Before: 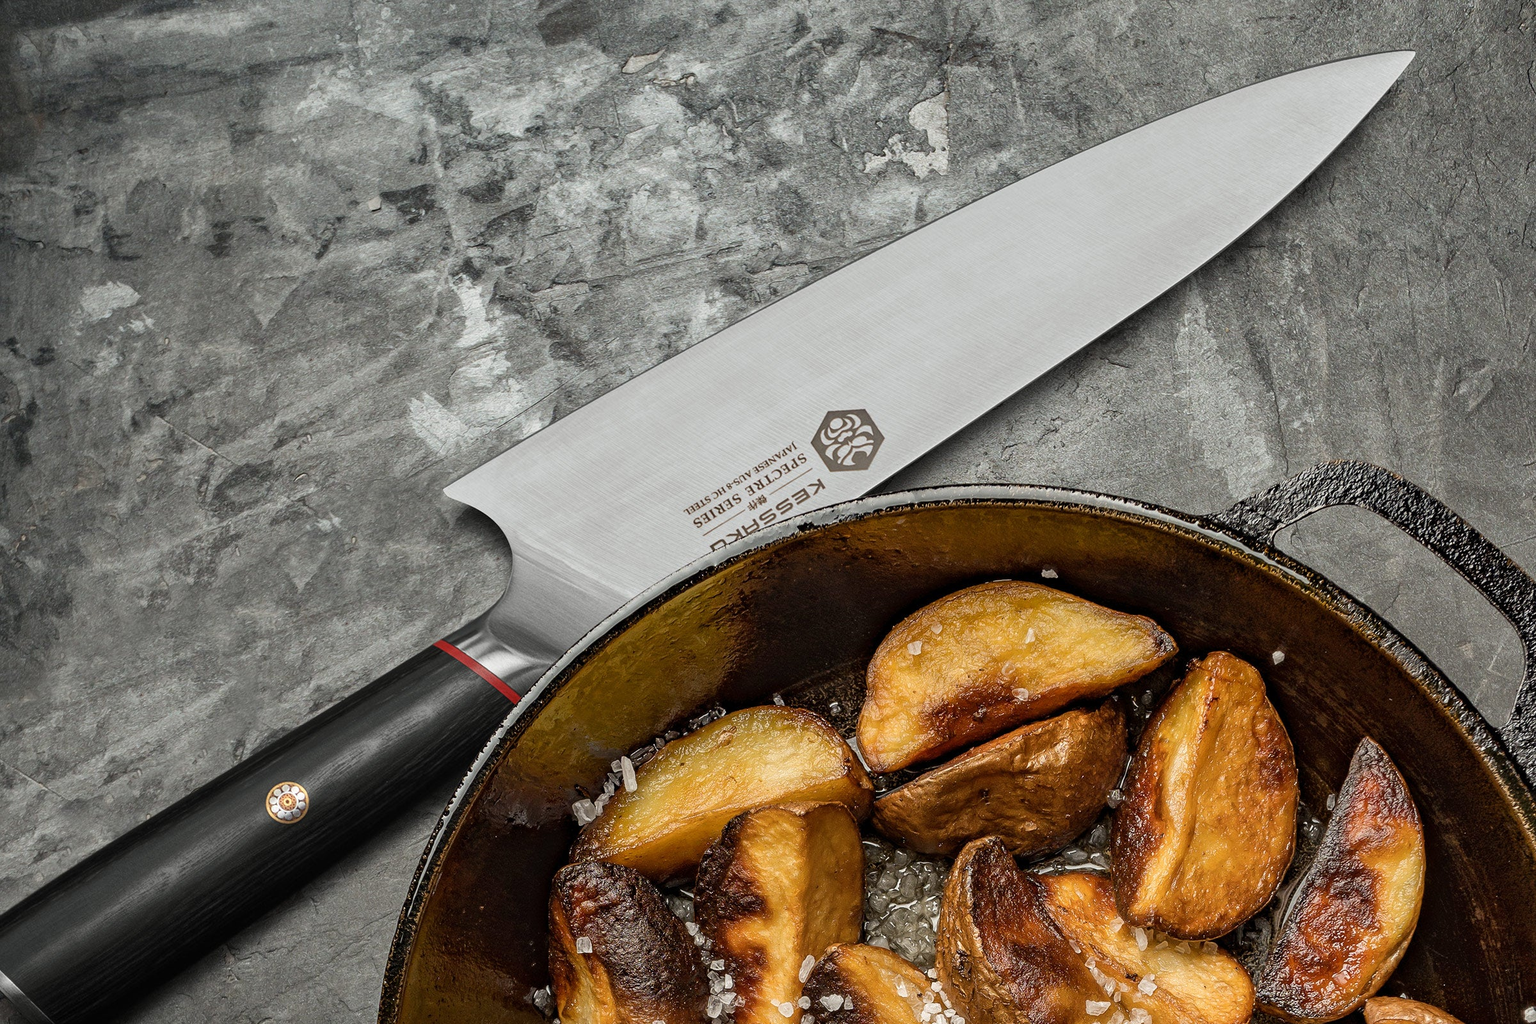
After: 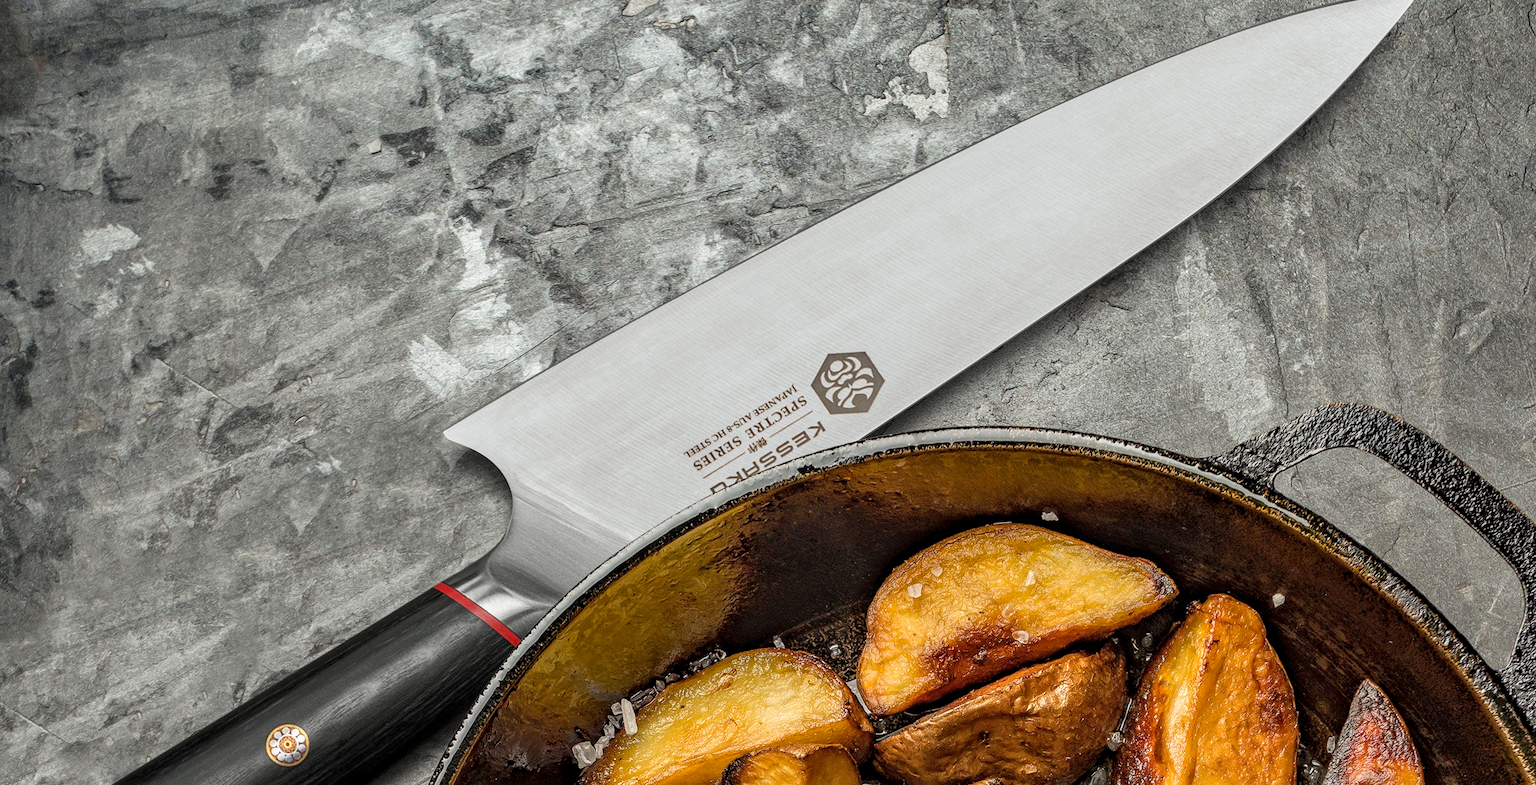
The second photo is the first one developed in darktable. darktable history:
local contrast: detail 130%
crop: top 5.667%, bottom 17.637%
contrast brightness saturation: brightness 0.09, saturation 0.19
